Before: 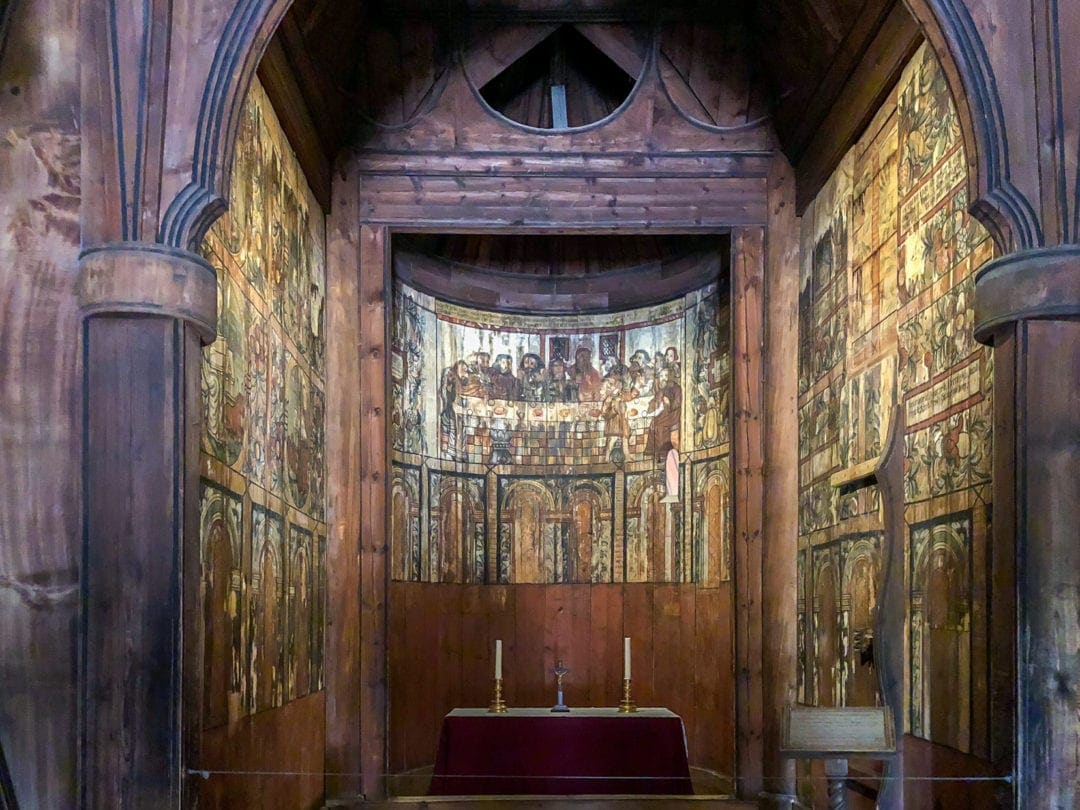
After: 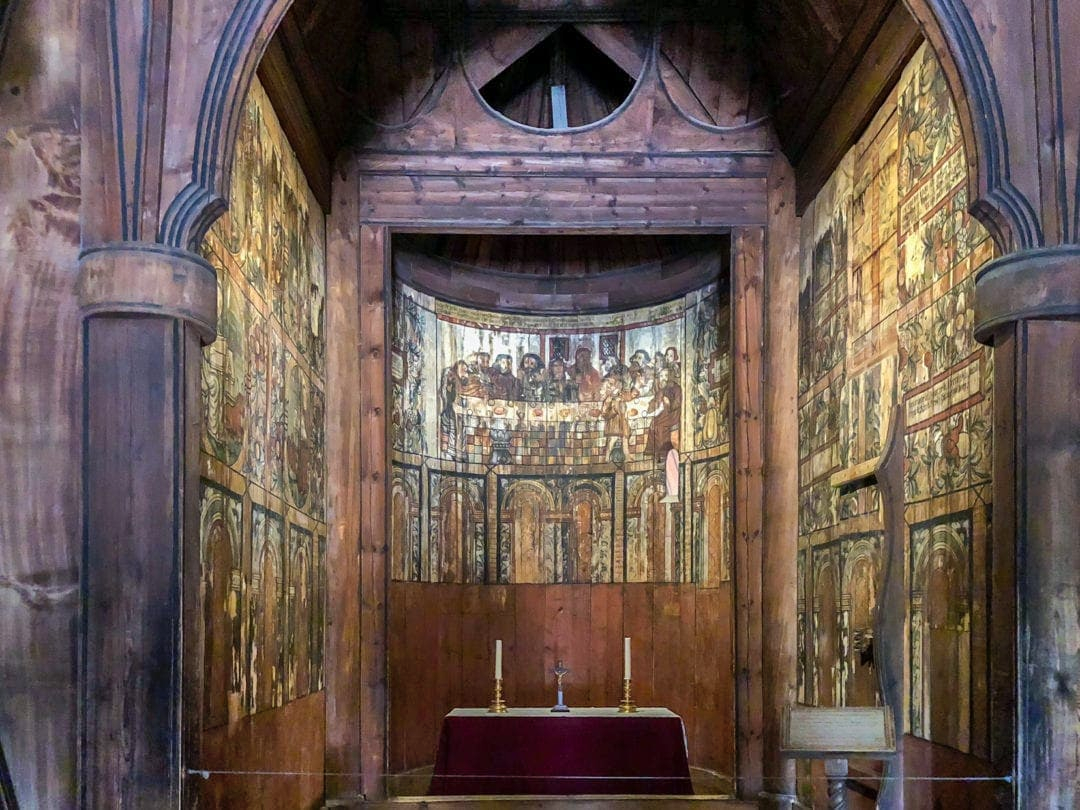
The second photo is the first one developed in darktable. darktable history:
shadows and highlights: shadows 53.2, soften with gaussian
